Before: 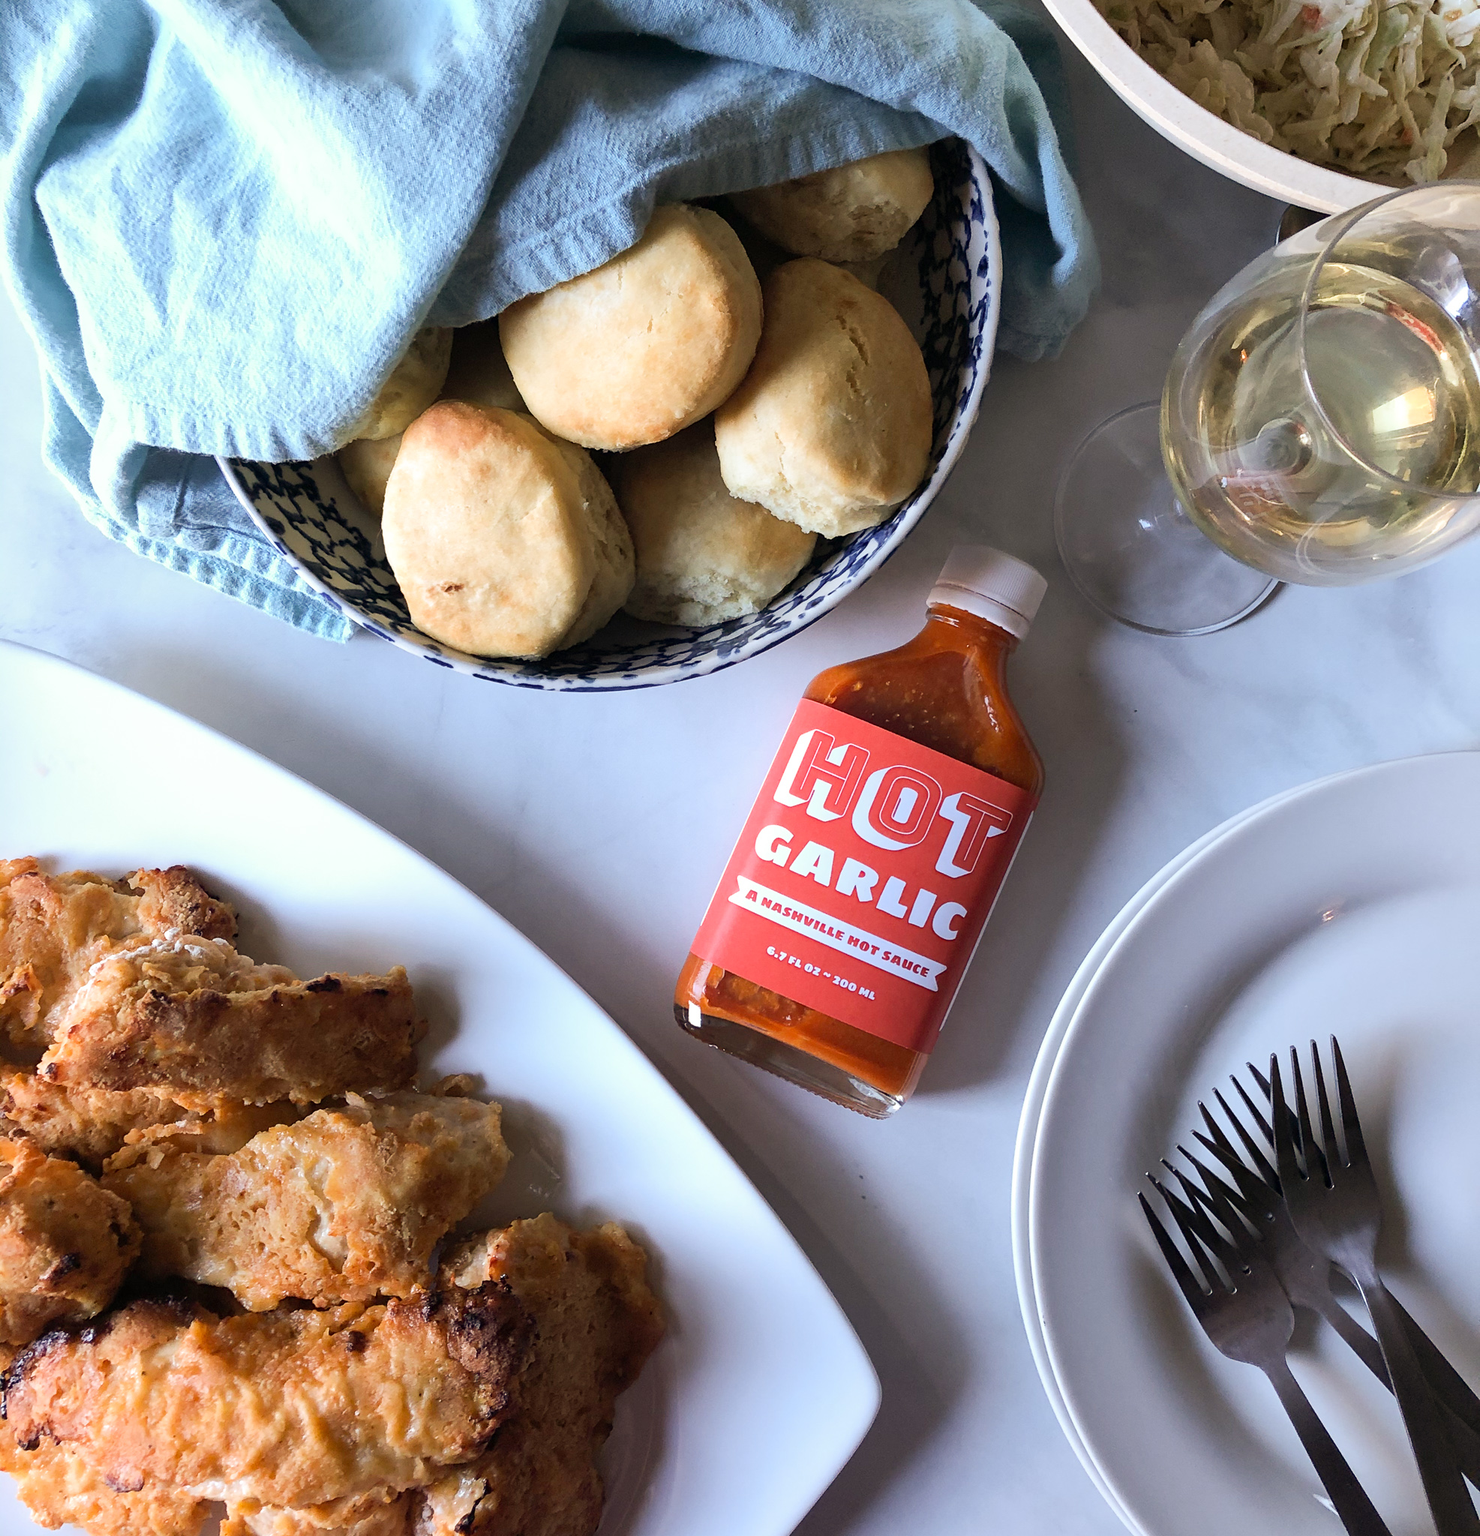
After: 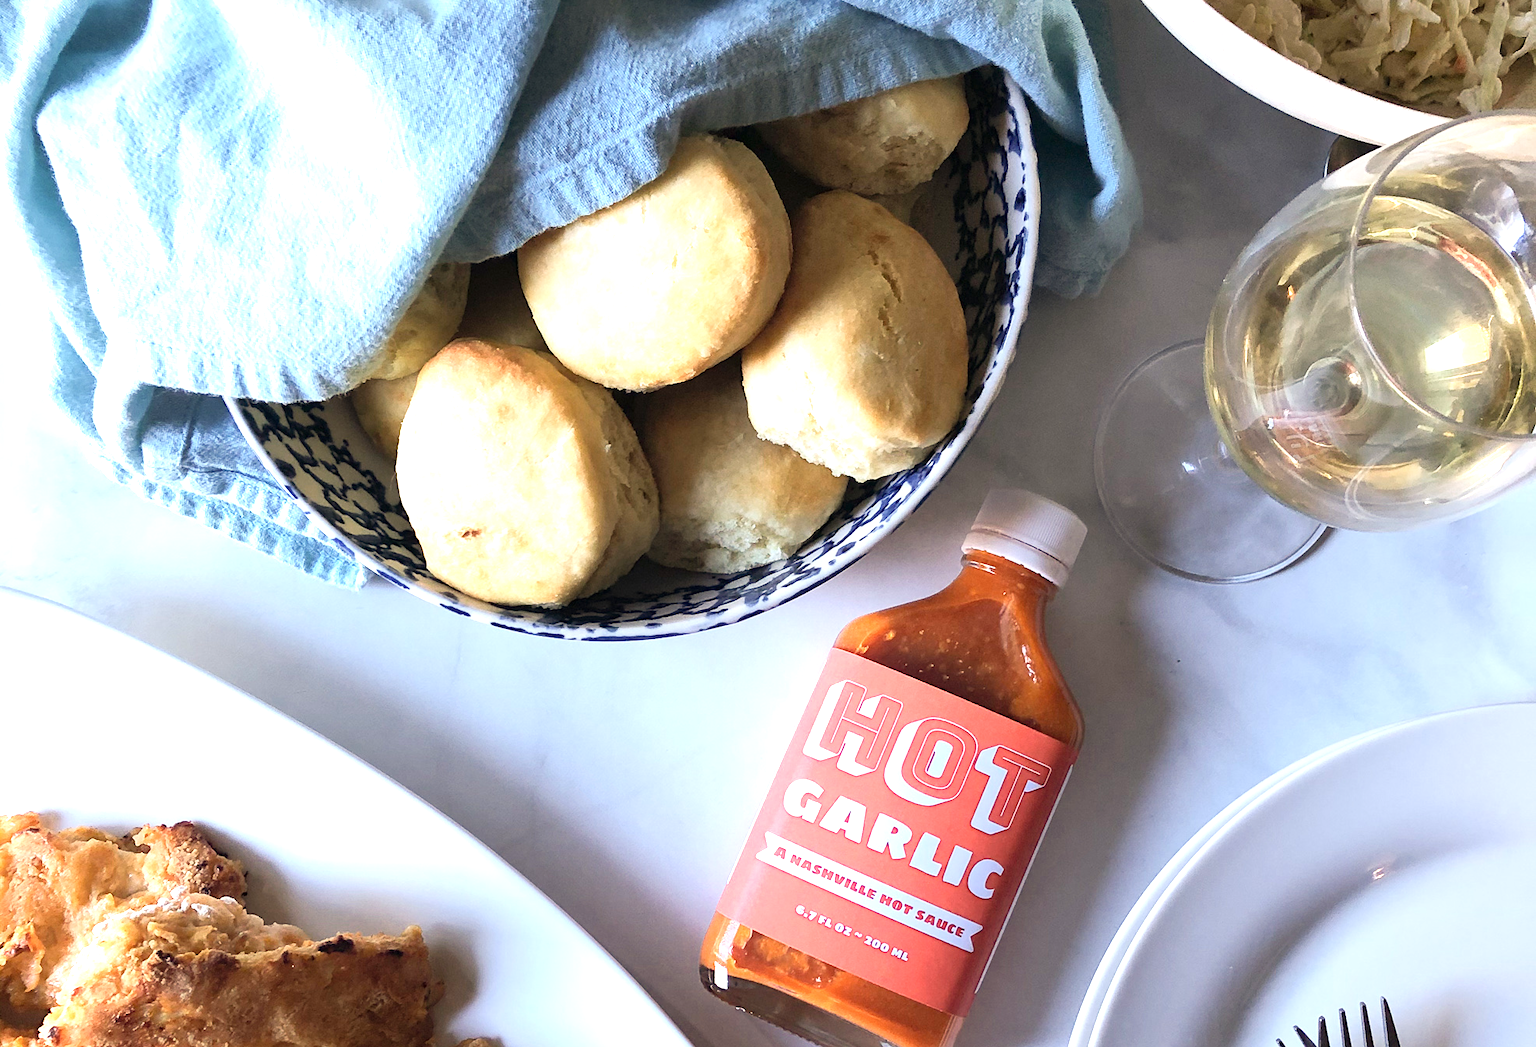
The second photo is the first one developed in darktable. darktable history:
exposure: black level correction 0, exposure 0.697 EV, compensate highlight preservation false
color zones: curves: ch0 [(0, 0.465) (0.092, 0.596) (0.289, 0.464) (0.429, 0.453) (0.571, 0.464) (0.714, 0.455) (0.857, 0.462) (1, 0.465)]
crop and rotate: top 4.834%, bottom 29.46%
